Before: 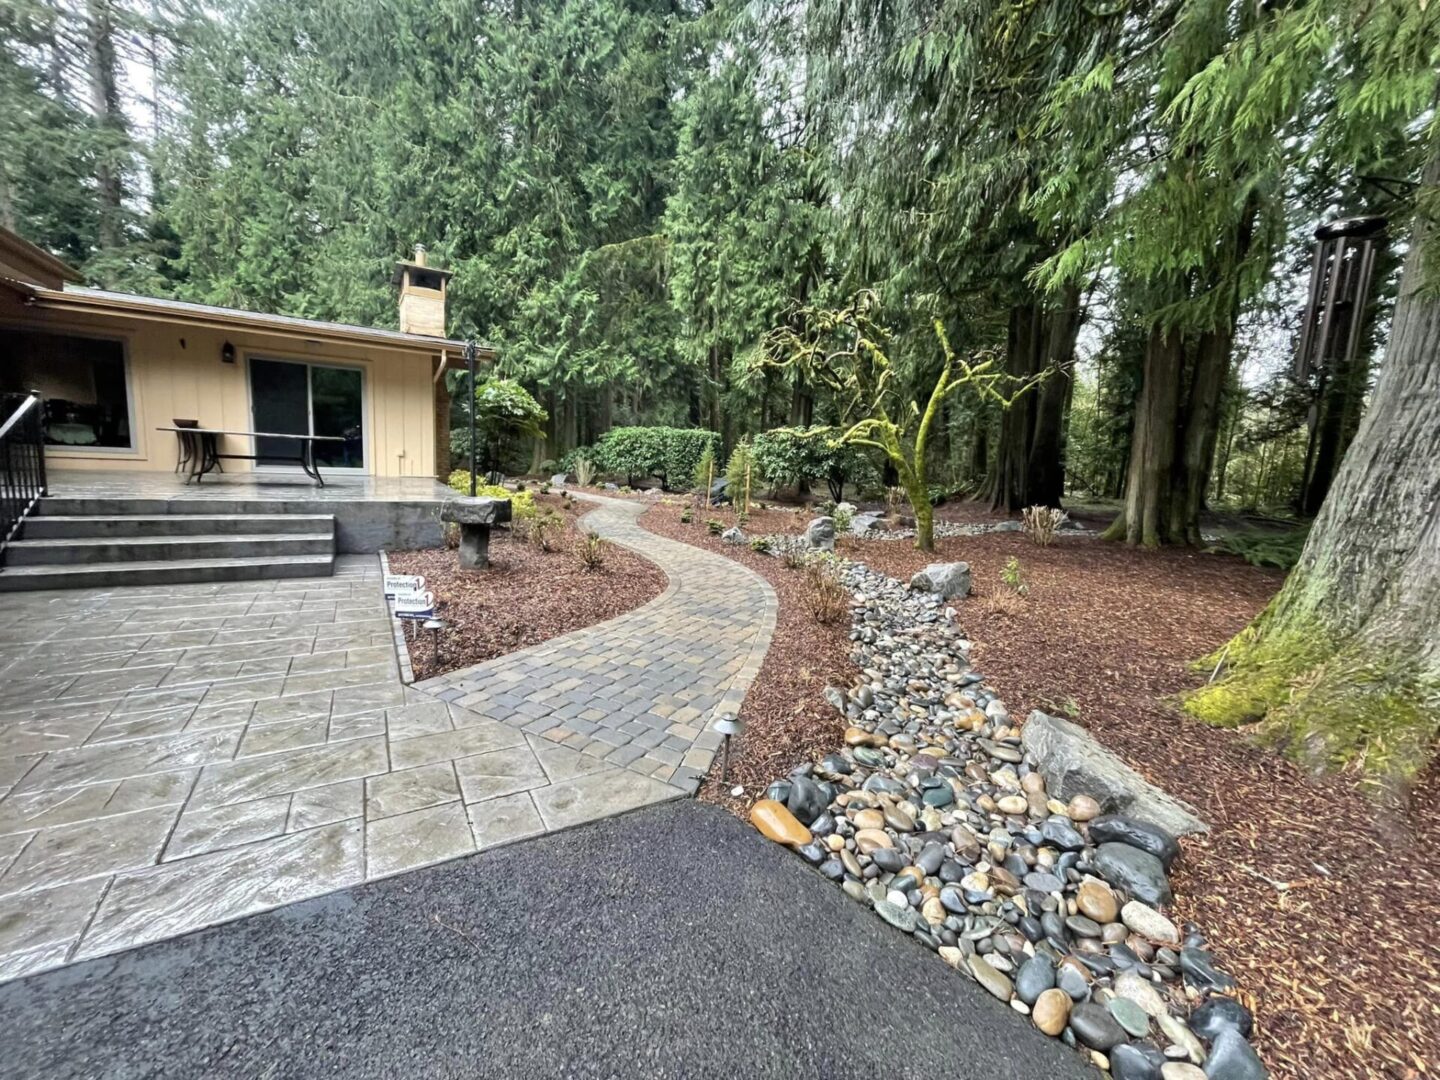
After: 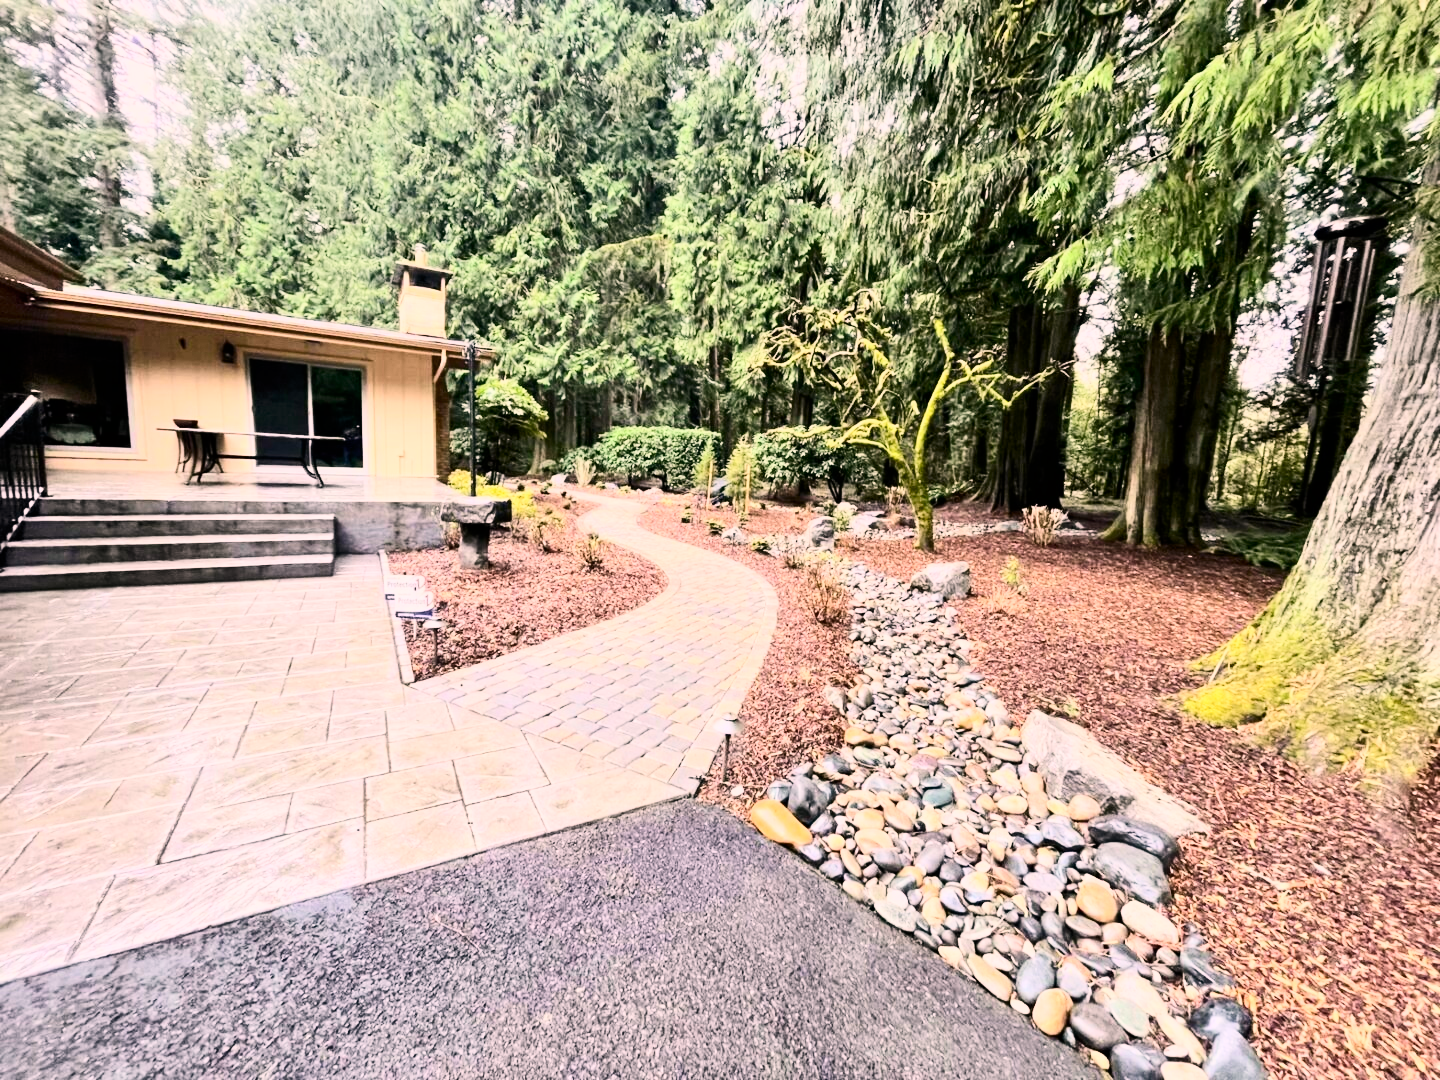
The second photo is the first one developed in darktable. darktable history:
exposure: black level correction 0, exposure 0.7 EV, compensate exposure bias true, compensate highlight preservation false
color correction: highlights a* 12.23, highlights b* 5.41
contrast brightness saturation: contrast 0.39, brightness 0.1
filmic rgb: black relative exposure -7.65 EV, white relative exposure 4.56 EV, hardness 3.61, color science v6 (2022)
